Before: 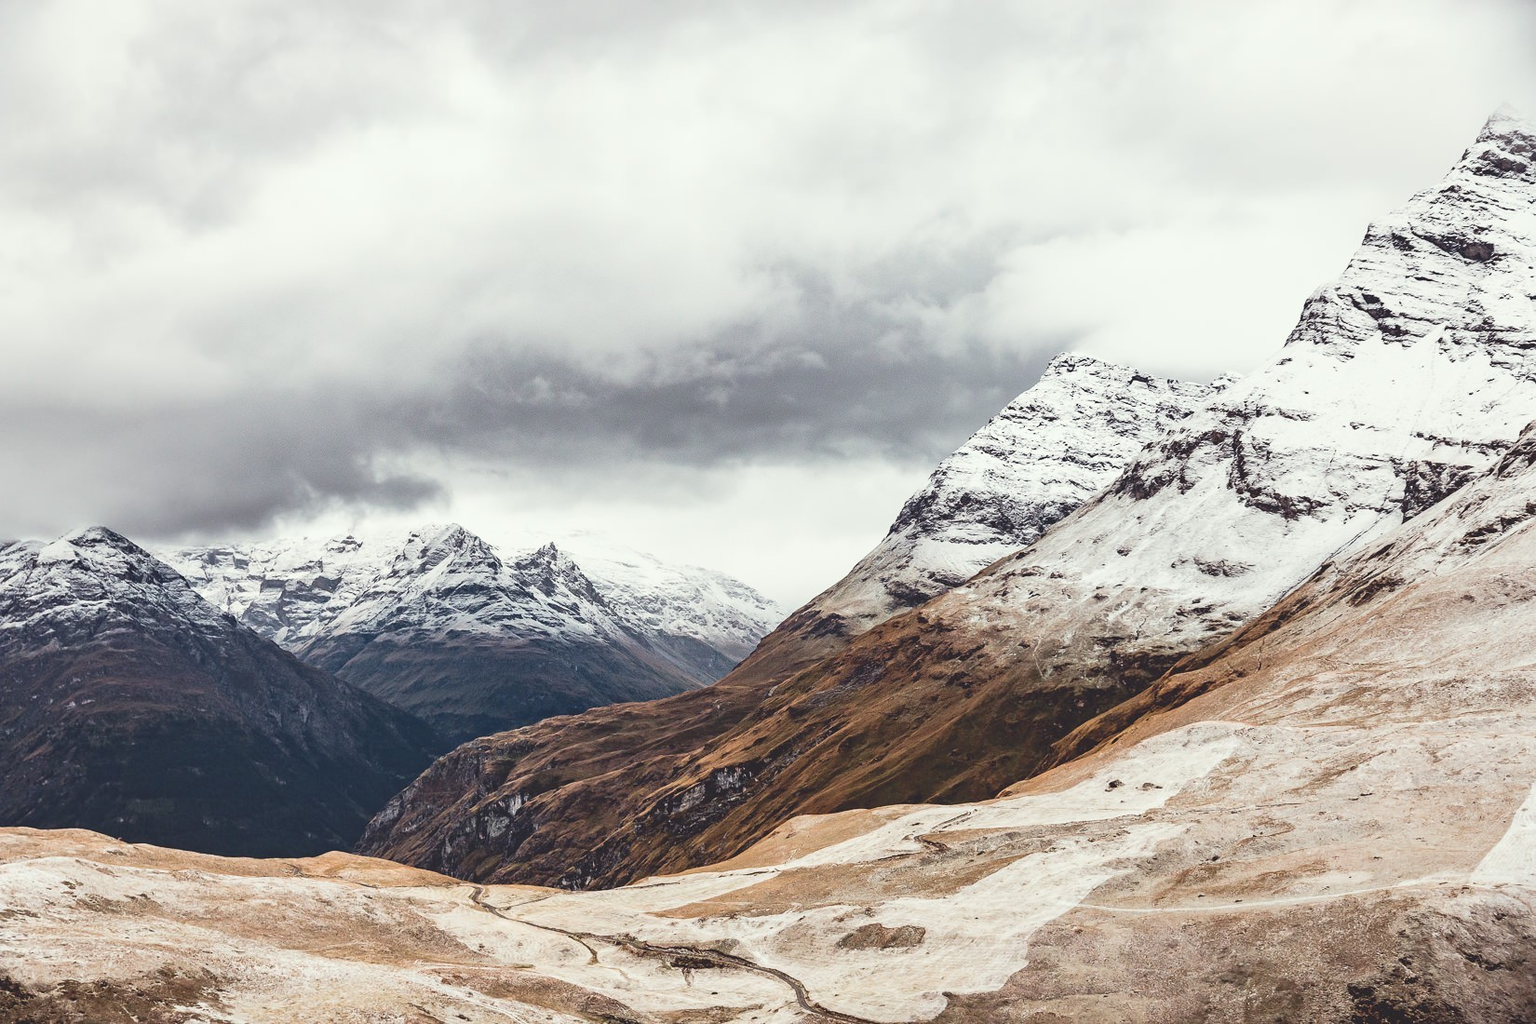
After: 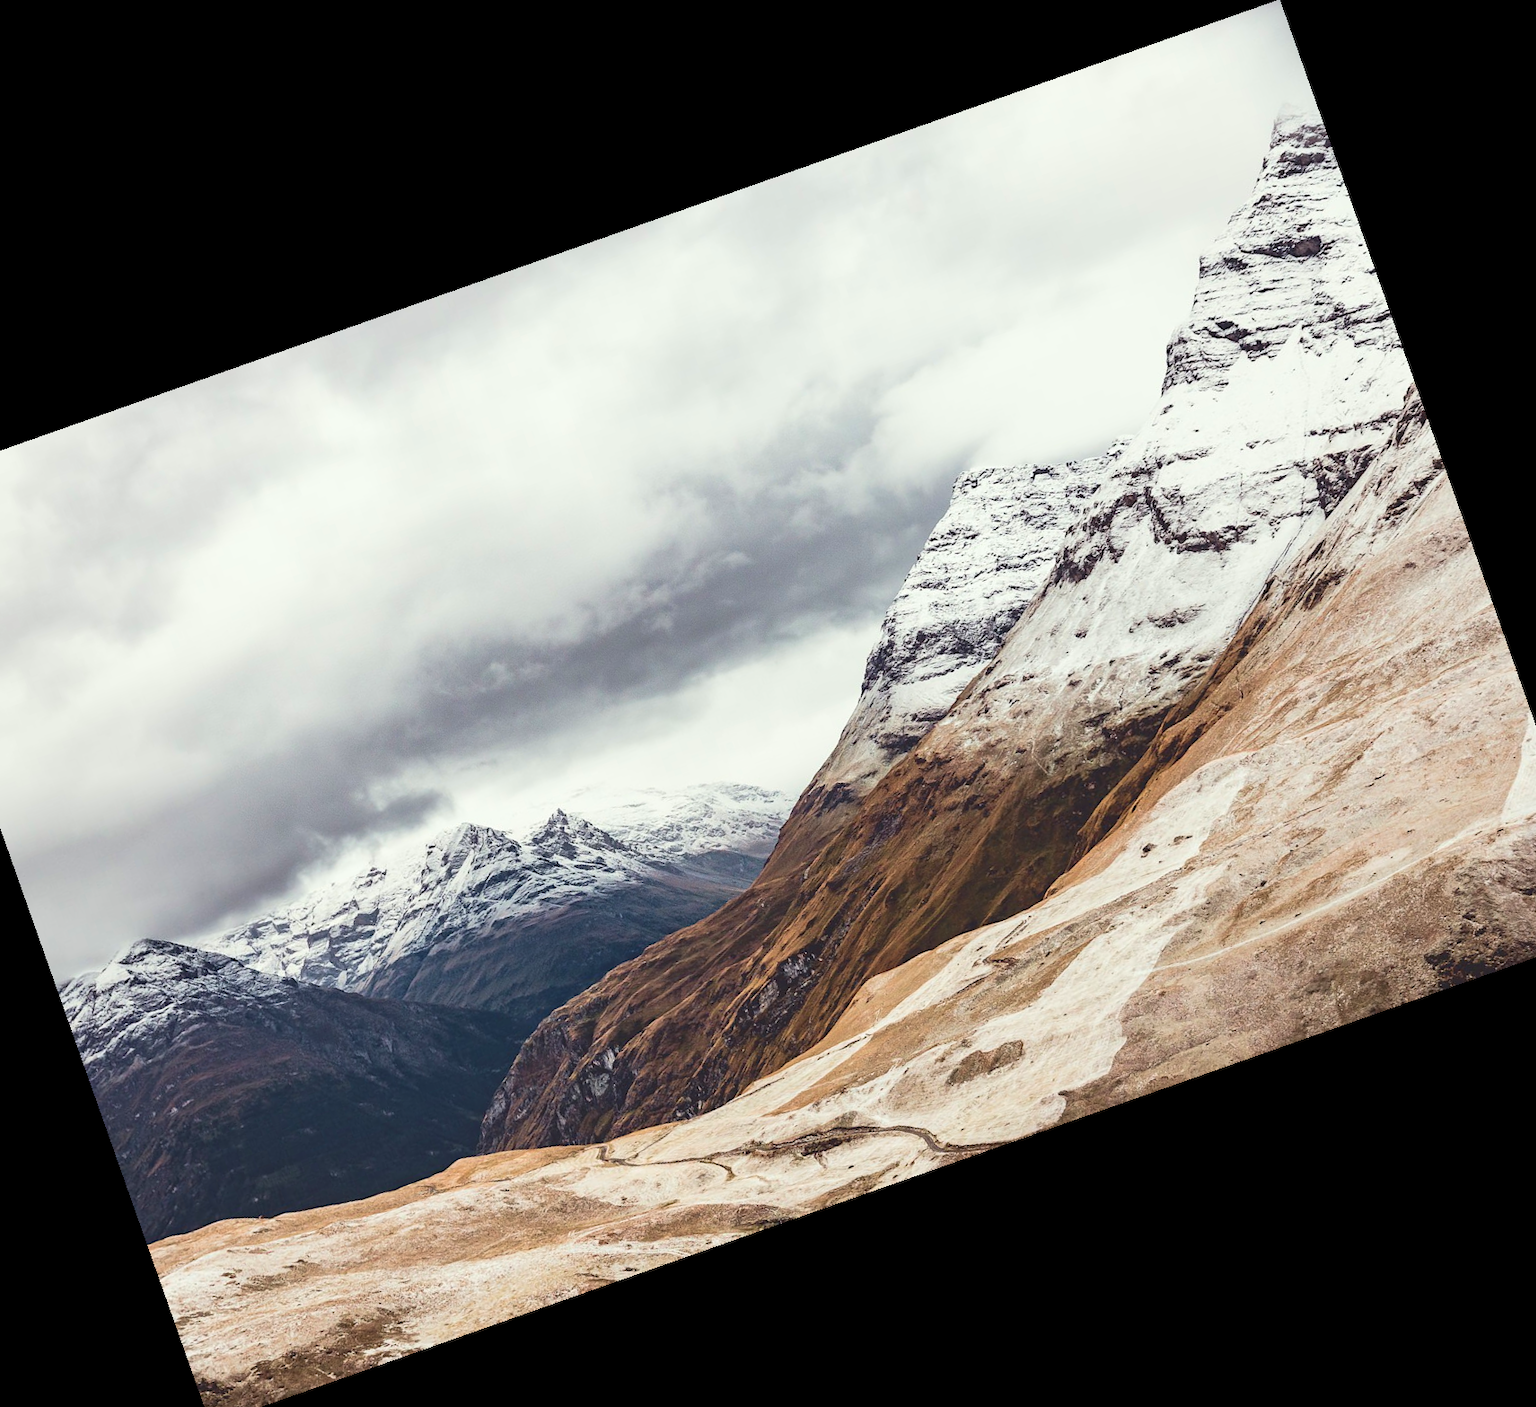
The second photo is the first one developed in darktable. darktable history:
velvia: on, module defaults
crop and rotate: angle 19.43°, left 6.812%, right 4.125%, bottom 1.087%
